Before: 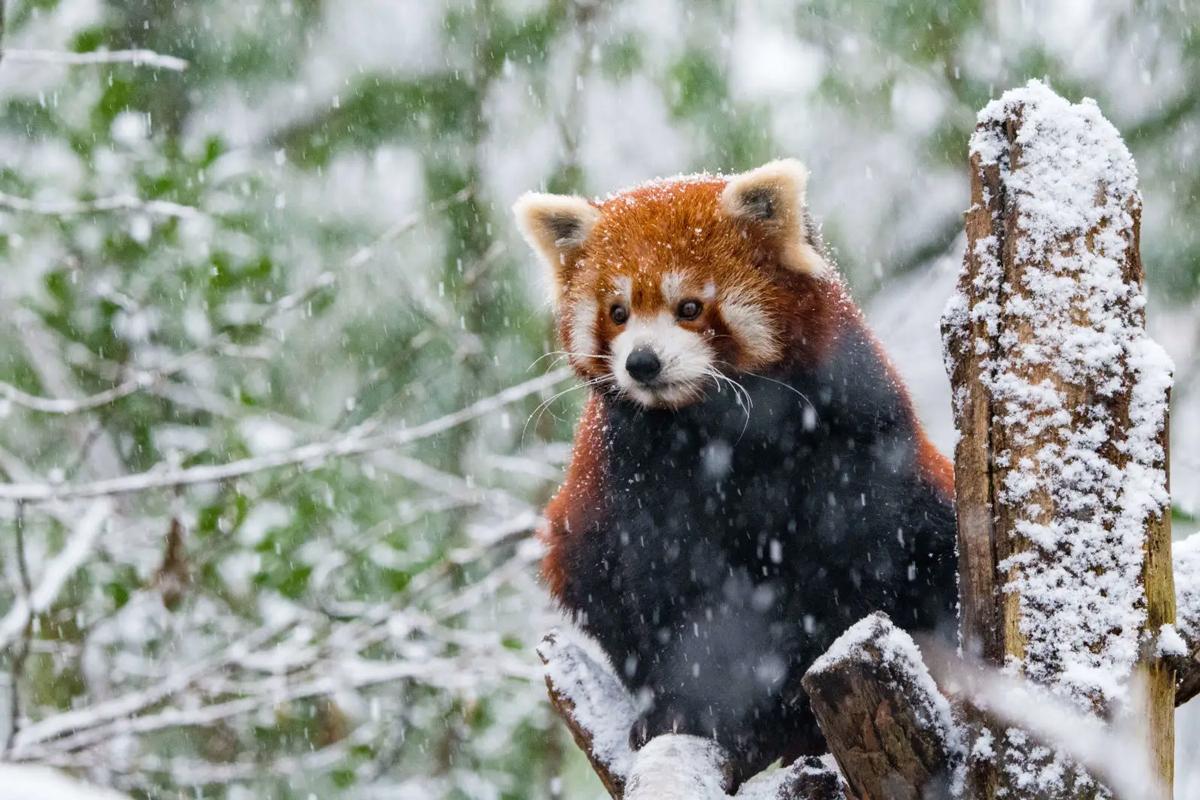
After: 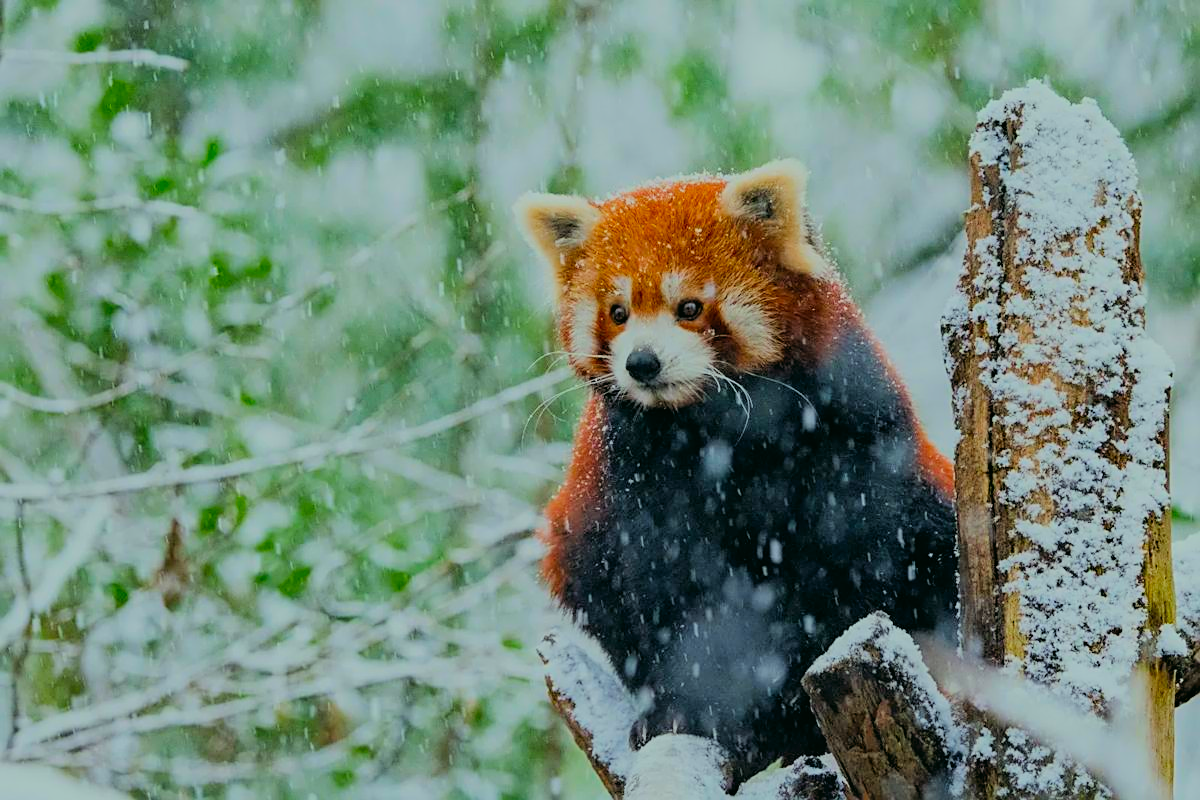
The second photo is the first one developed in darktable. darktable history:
lowpass: radius 0.1, contrast 0.85, saturation 1.1, unbound 0
color correction: highlights a* -7.33, highlights b* 1.26, shadows a* -3.55, saturation 1.4
sharpen: on, module defaults
filmic rgb: black relative exposure -6.15 EV, white relative exposure 6.96 EV, hardness 2.23, color science v6 (2022)
